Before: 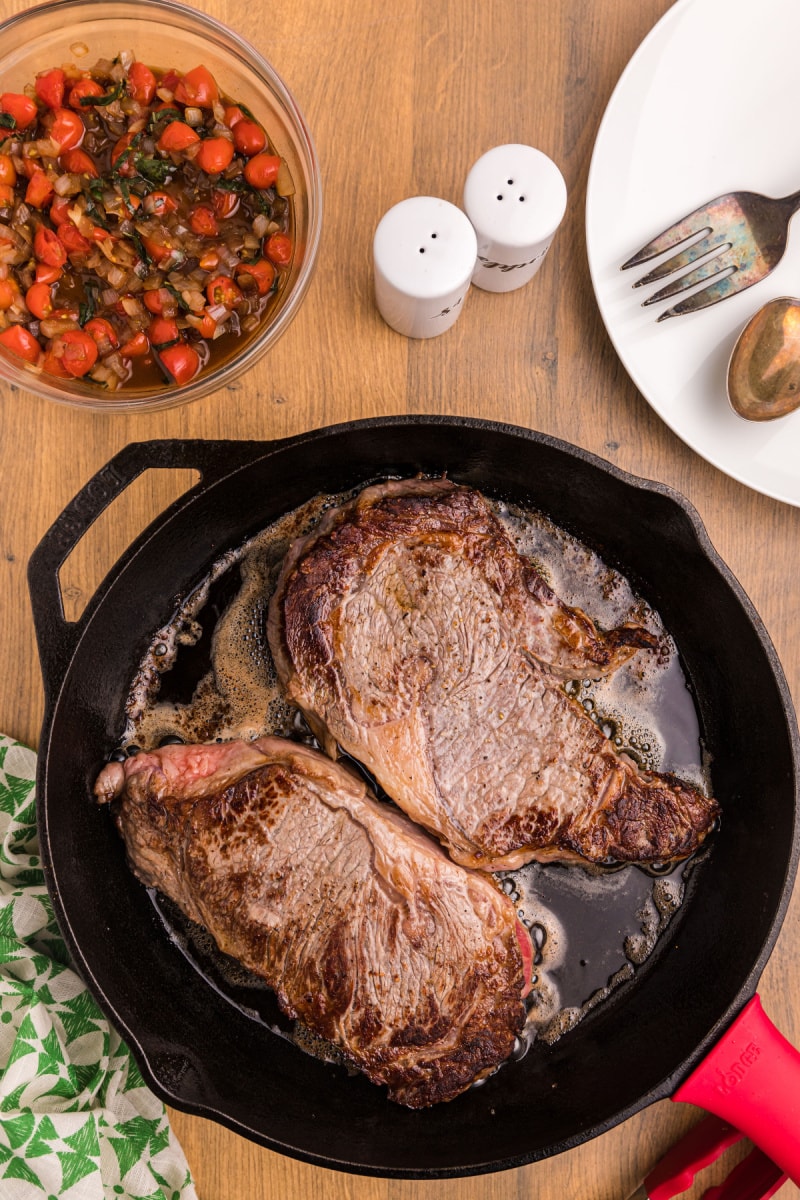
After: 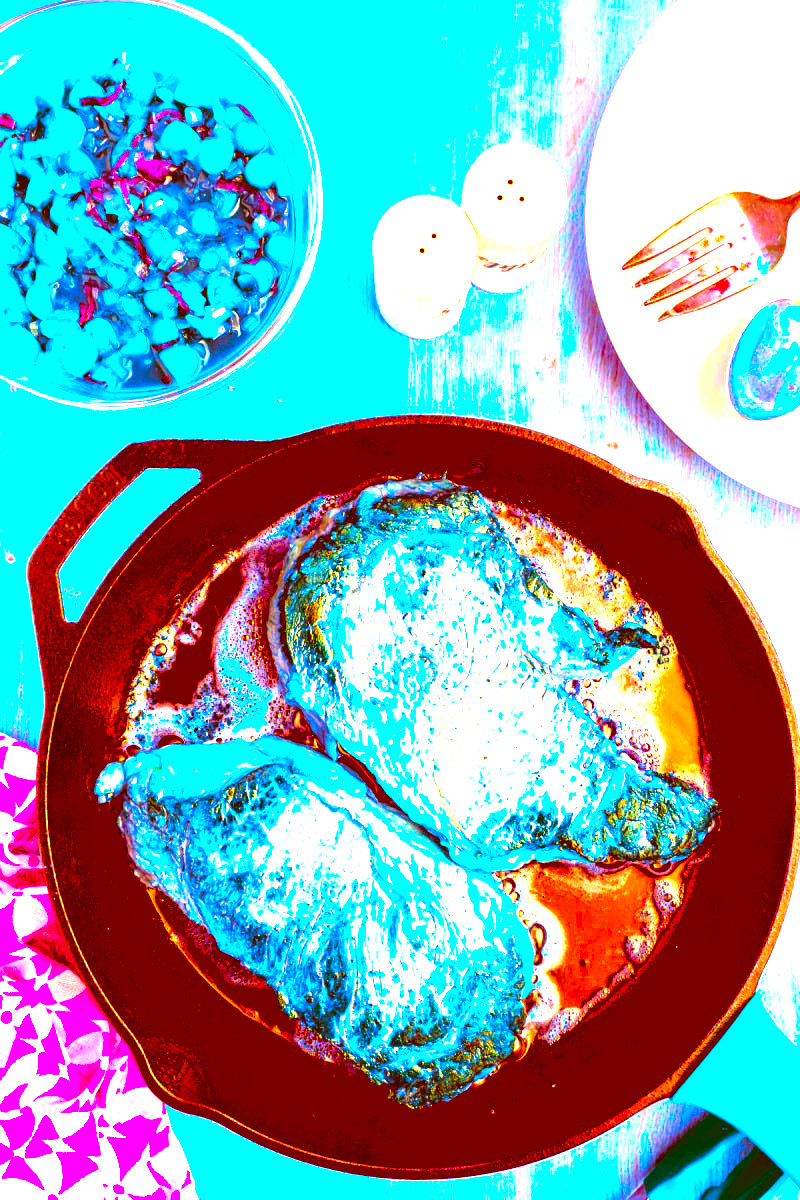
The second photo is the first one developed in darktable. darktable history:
exposure: black level correction 0.005, exposure 2.076 EV, compensate highlight preservation false
color correction: highlights a* -39.08, highlights b* -39.8, shadows a* -39.34, shadows b* -39.29, saturation -2.99
color balance rgb: perceptual saturation grading › global saturation 30.166%, perceptual brilliance grading › global brilliance 12.6%
